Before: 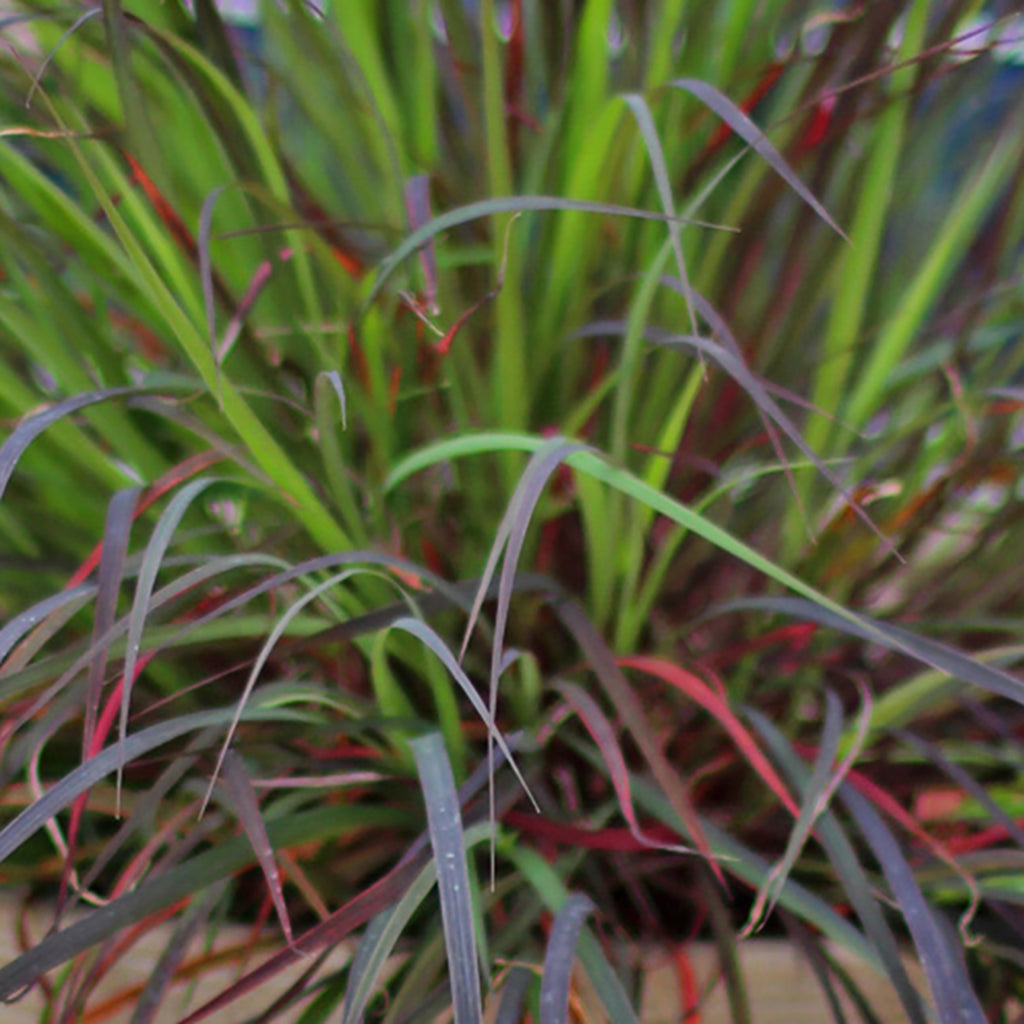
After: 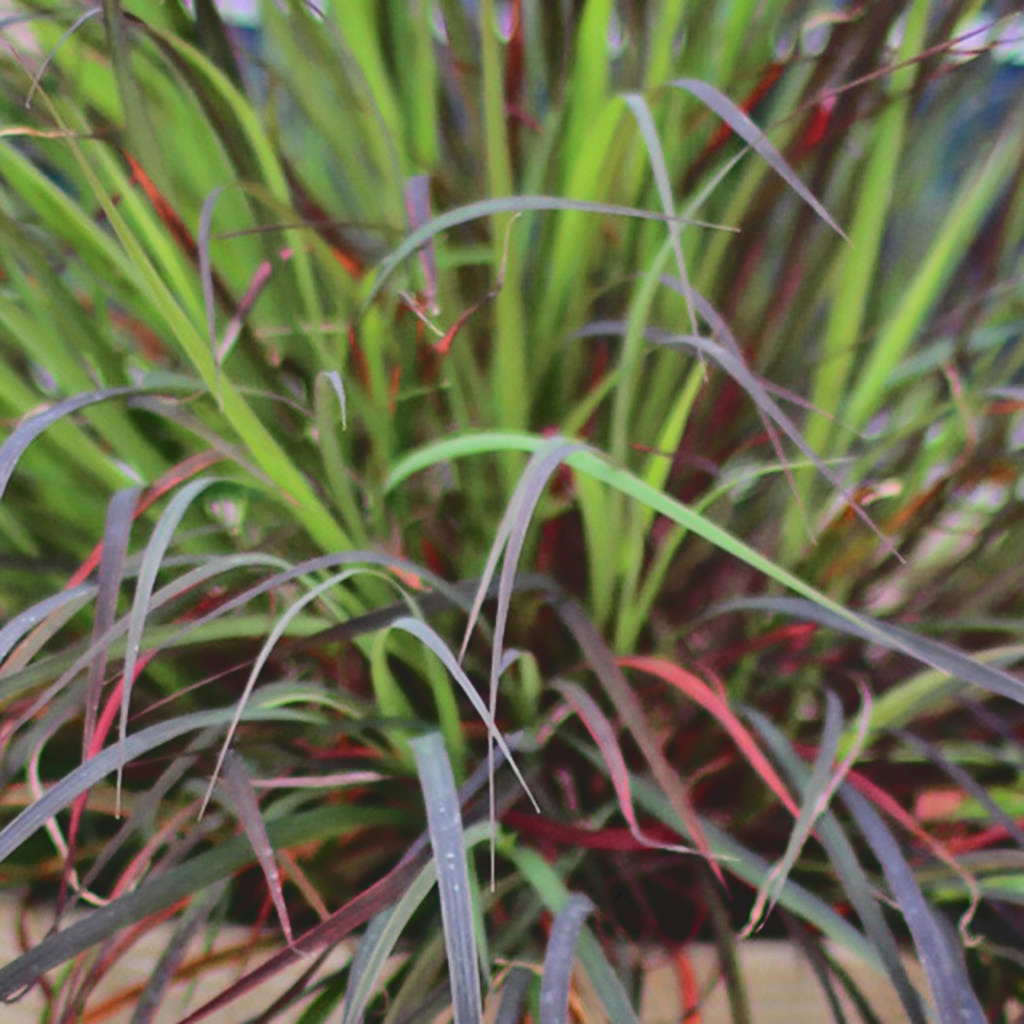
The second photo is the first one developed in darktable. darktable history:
tone curve: curves: ch0 [(0, 0) (0.003, 0.112) (0.011, 0.115) (0.025, 0.111) (0.044, 0.114) (0.069, 0.126) (0.1, 0.144) (0.136, 0.164) (0.177, 0.196) (0.224, 0.249) (0.277, 0.316) (0.335, 0.401) (0.399, 0.487) (0.468, 0.571) (0.543, 0.647) (0.623, 0.728) (0.709, 0.795) (0.801, 0.866) (0.898, 0.933) (1, 1)], color space Lab, independent channels, preserve colors none
